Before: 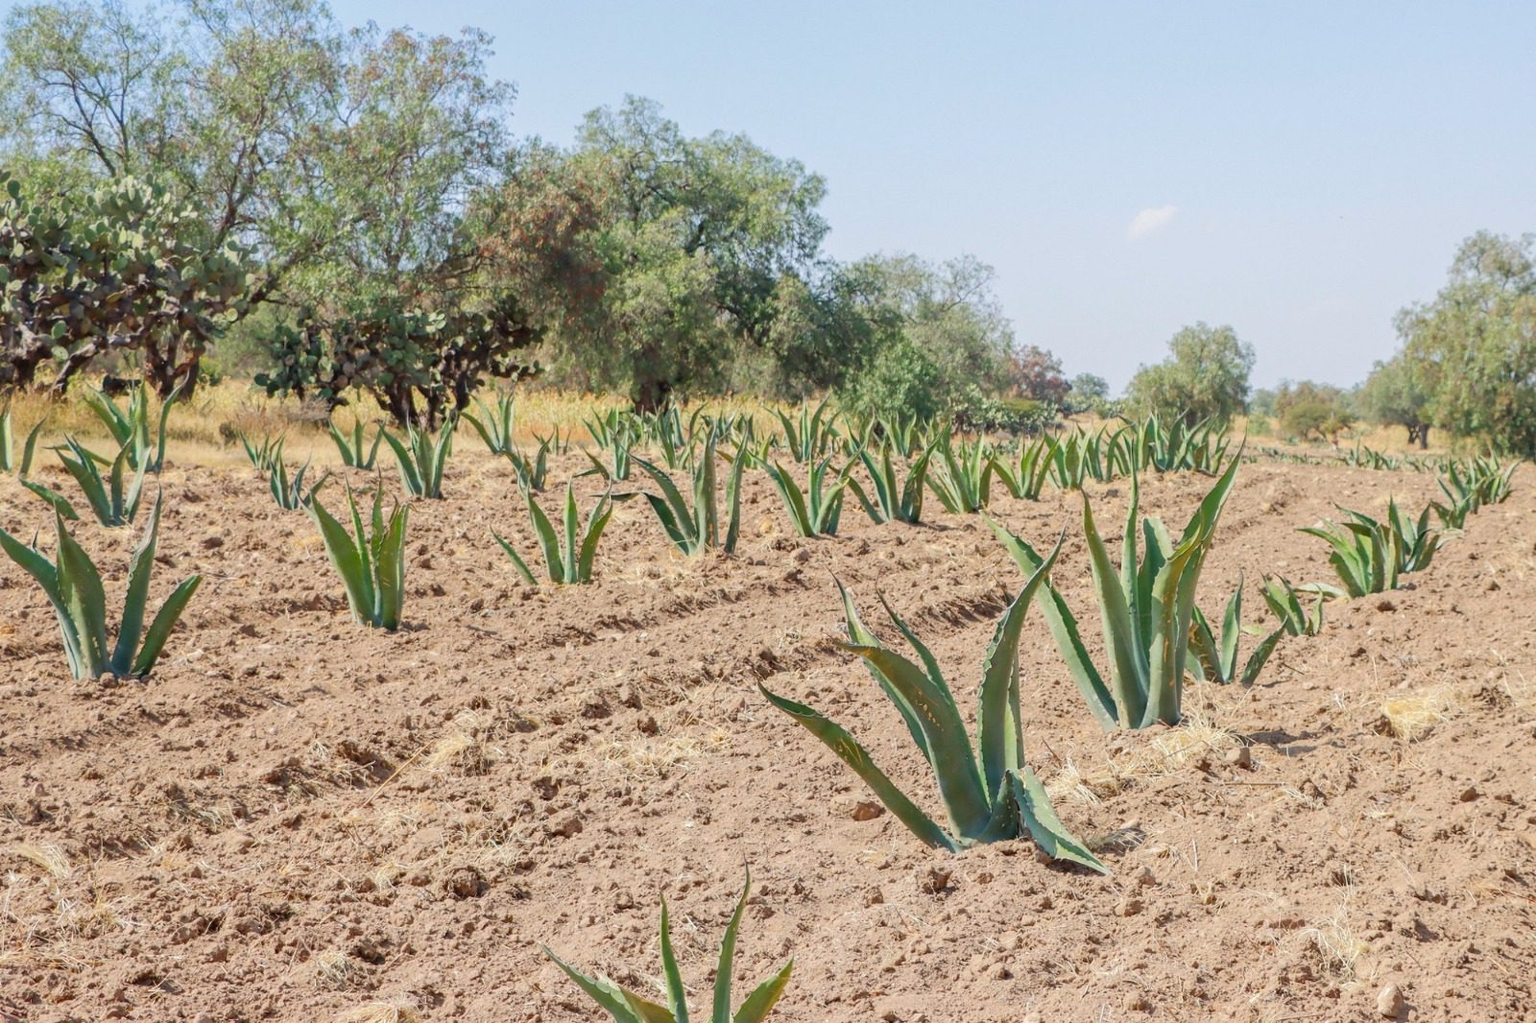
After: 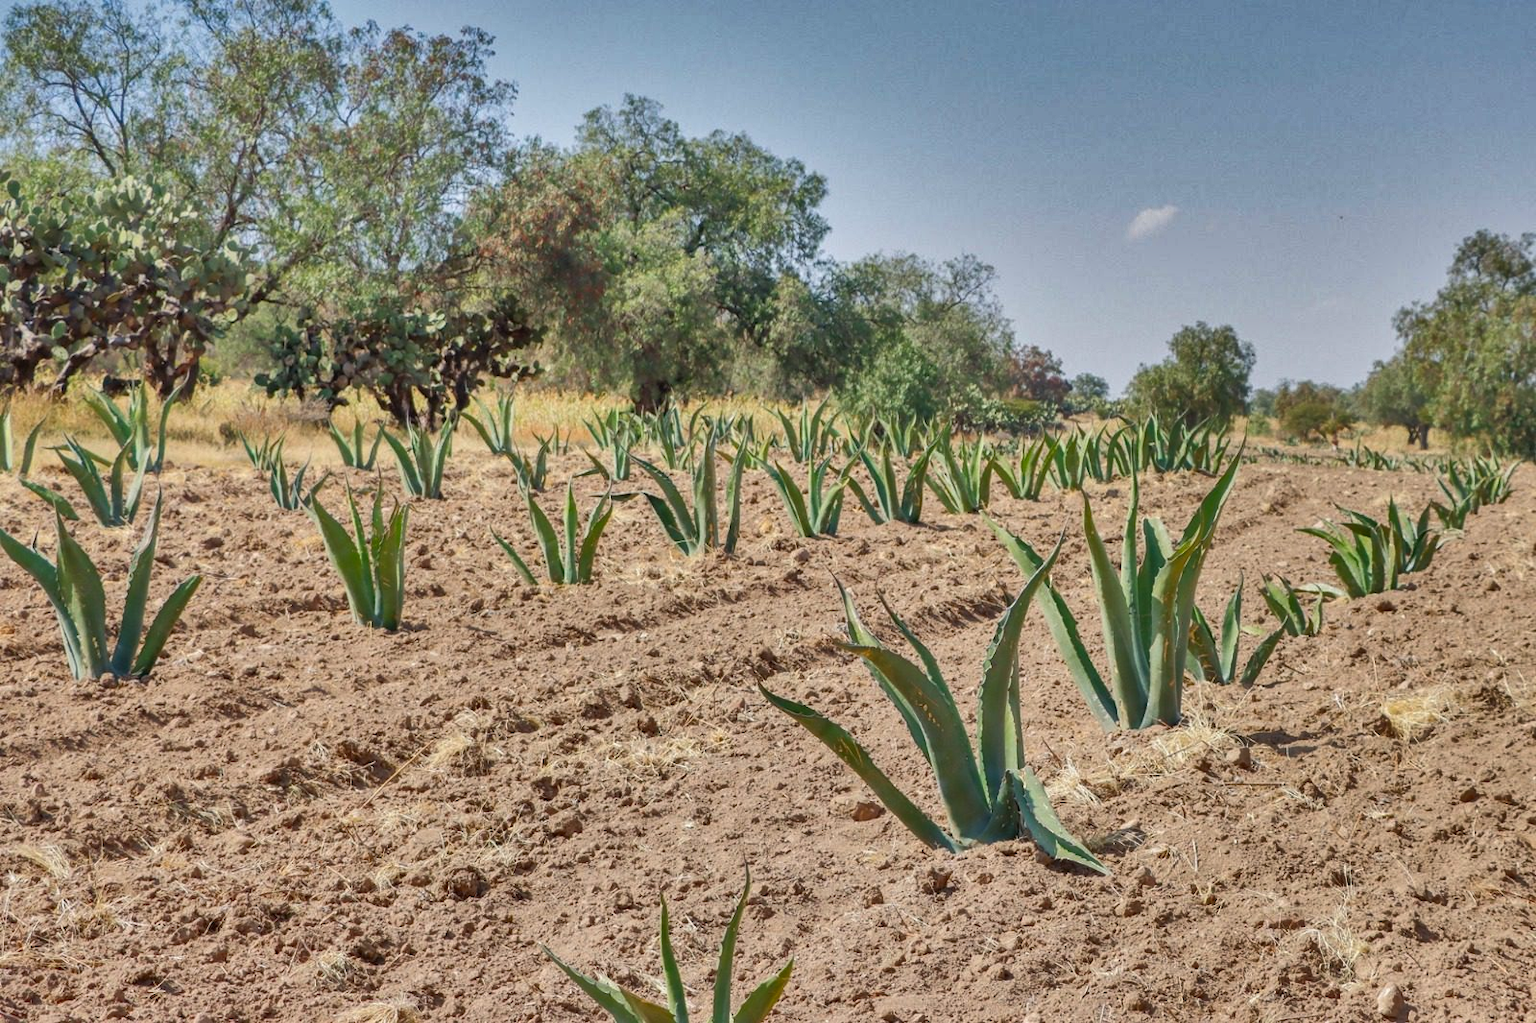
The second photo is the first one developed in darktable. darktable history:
shadows and highlights: shadows 21.01, highlights -82.5, soften with gaussian
